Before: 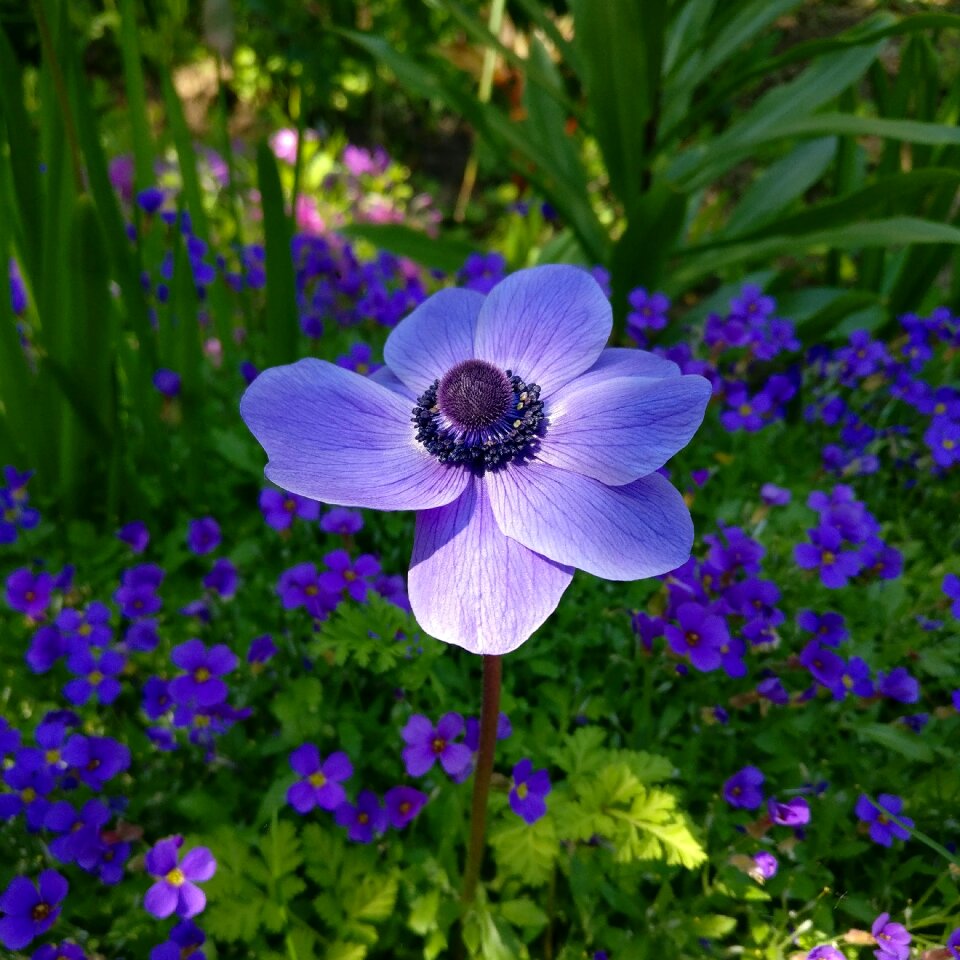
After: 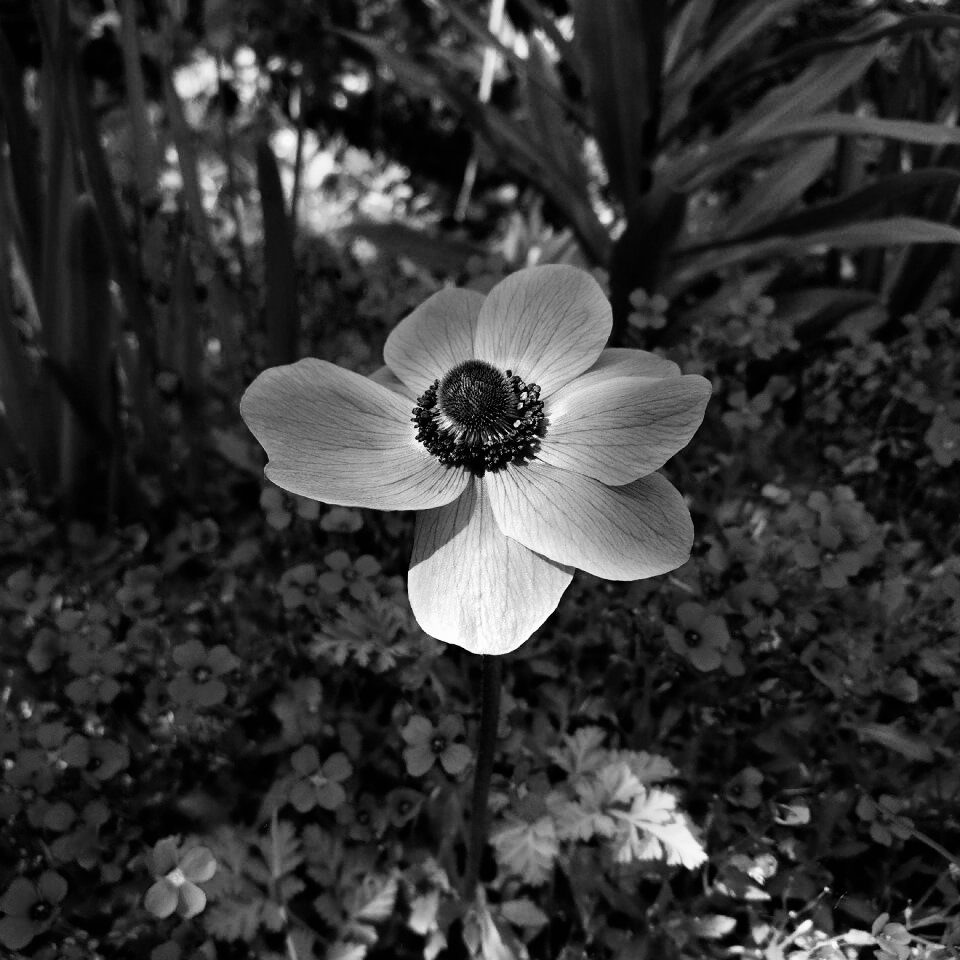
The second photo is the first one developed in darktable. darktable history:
monochrome: a -4.13, b 5.16, size 1
filmic rgb: black relative exposure -8.07 EV, white relative exposure 3 EV, hardness 5.35, contrast 1.25
tone equalizer: -8 EV -0.75 EV, -7 EV -0.7 EV, -6 EV -0.6 EV, -5 EV -0.4 EV, -3 EV 0.4 EV, -2 EV 0.6 EV, -1 EV 0.7 EV, +0 EV 0.75 EV, edges refinement/feathering 500, mask exposure compensation -1.57 EV, preserve details no
